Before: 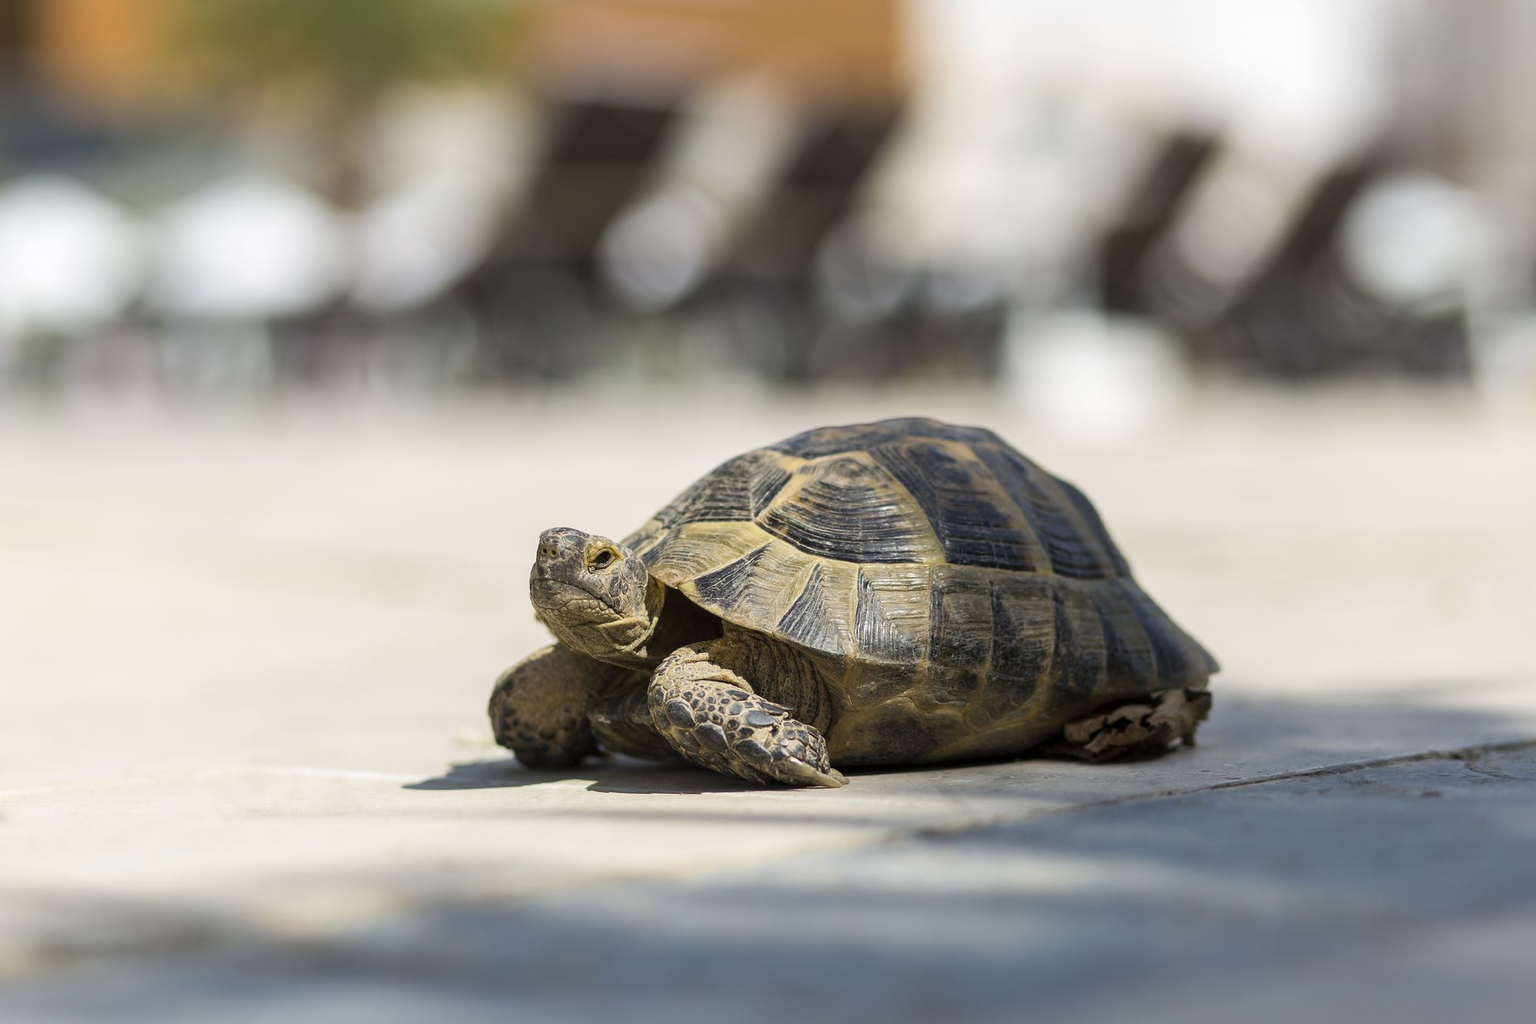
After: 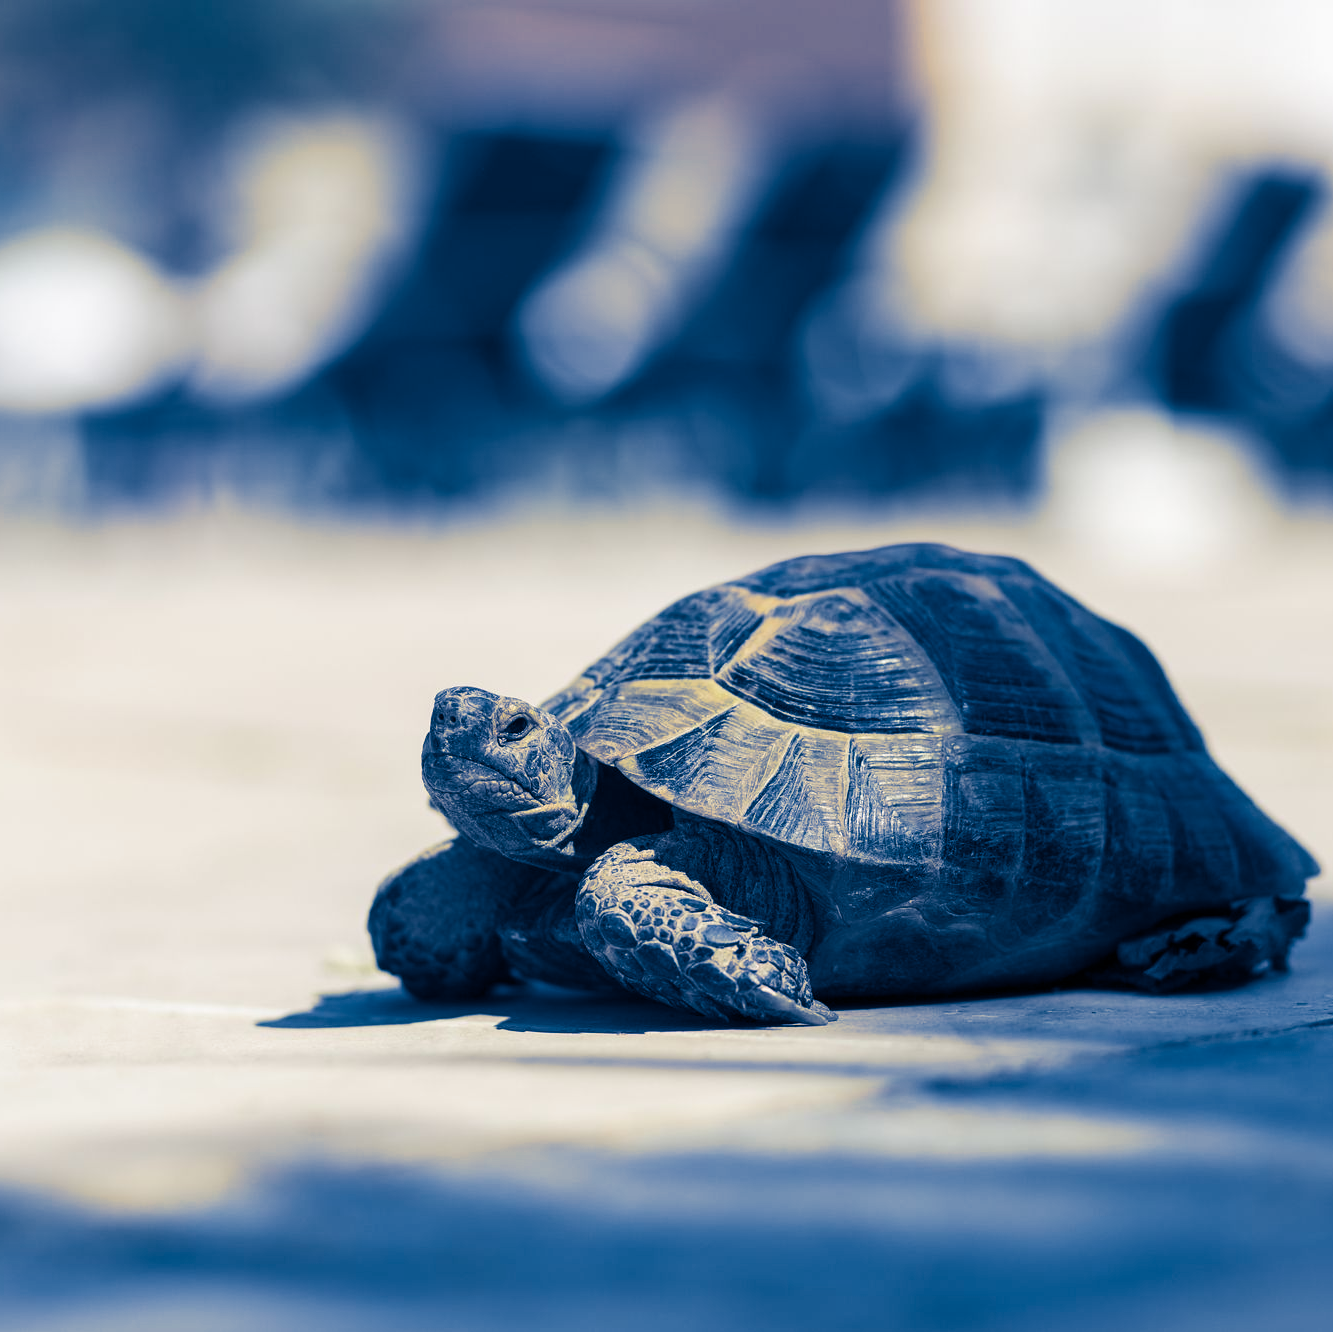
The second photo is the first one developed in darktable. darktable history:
split-toning: shadows › hue 226.8°, shadows › saturation 1, highlights › saturation 0, balance -61.41
crop and rotate: left 13.409%, right 19.924%
